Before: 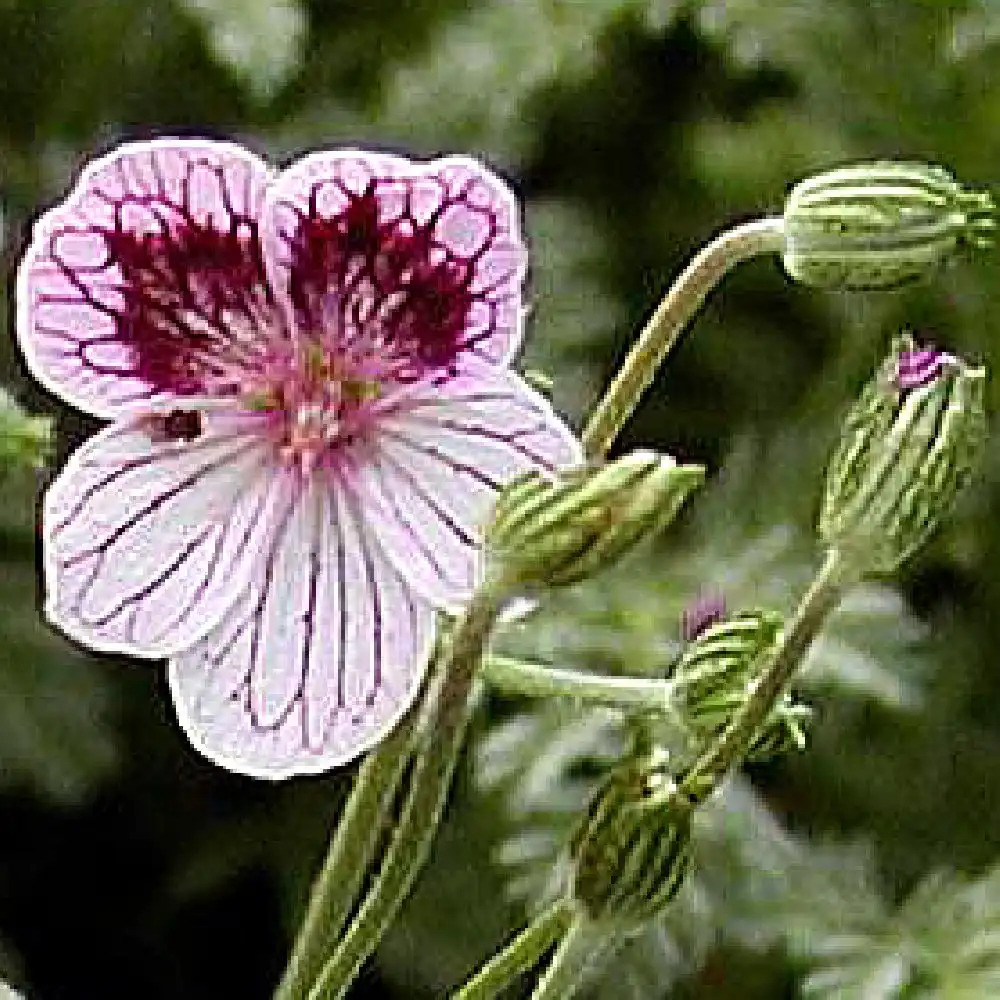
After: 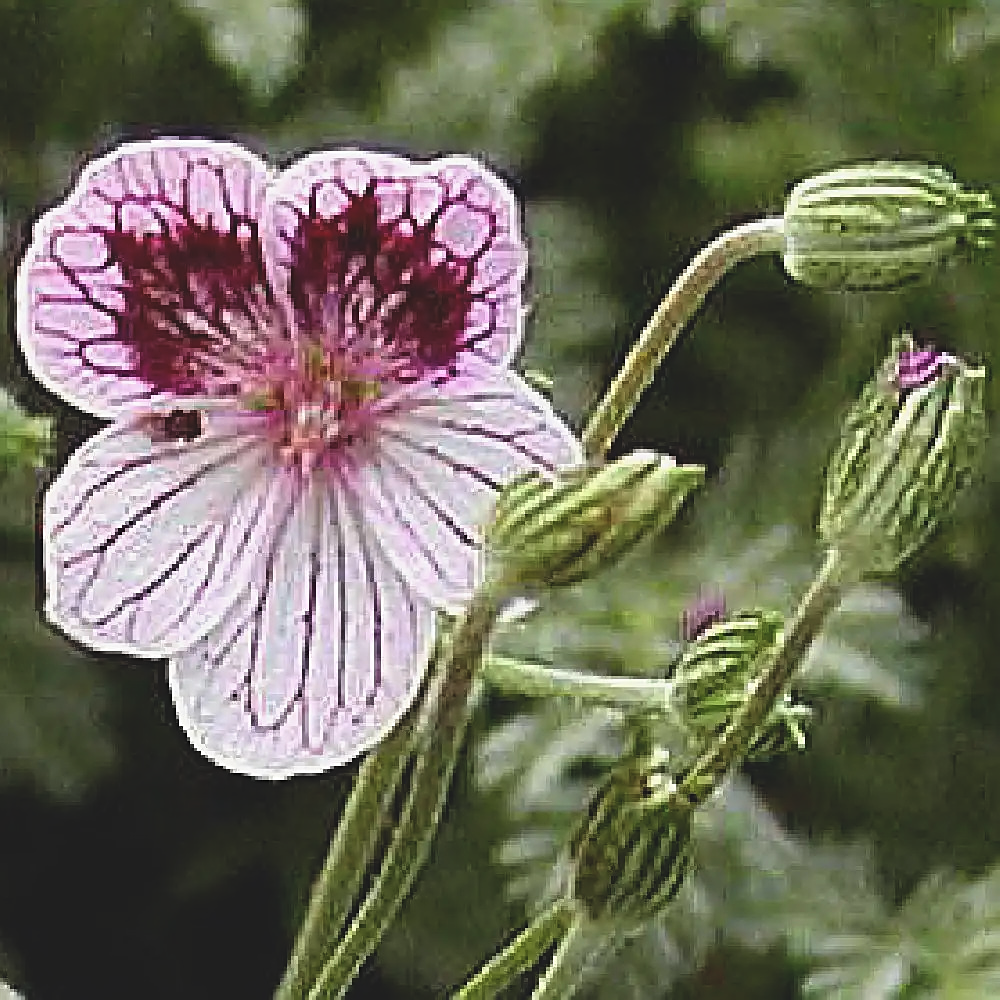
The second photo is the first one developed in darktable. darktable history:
sharpen: on, module defaults
exposure: black level correction -0.015, exposure -0.132 EV, compensate highlight preservation false
